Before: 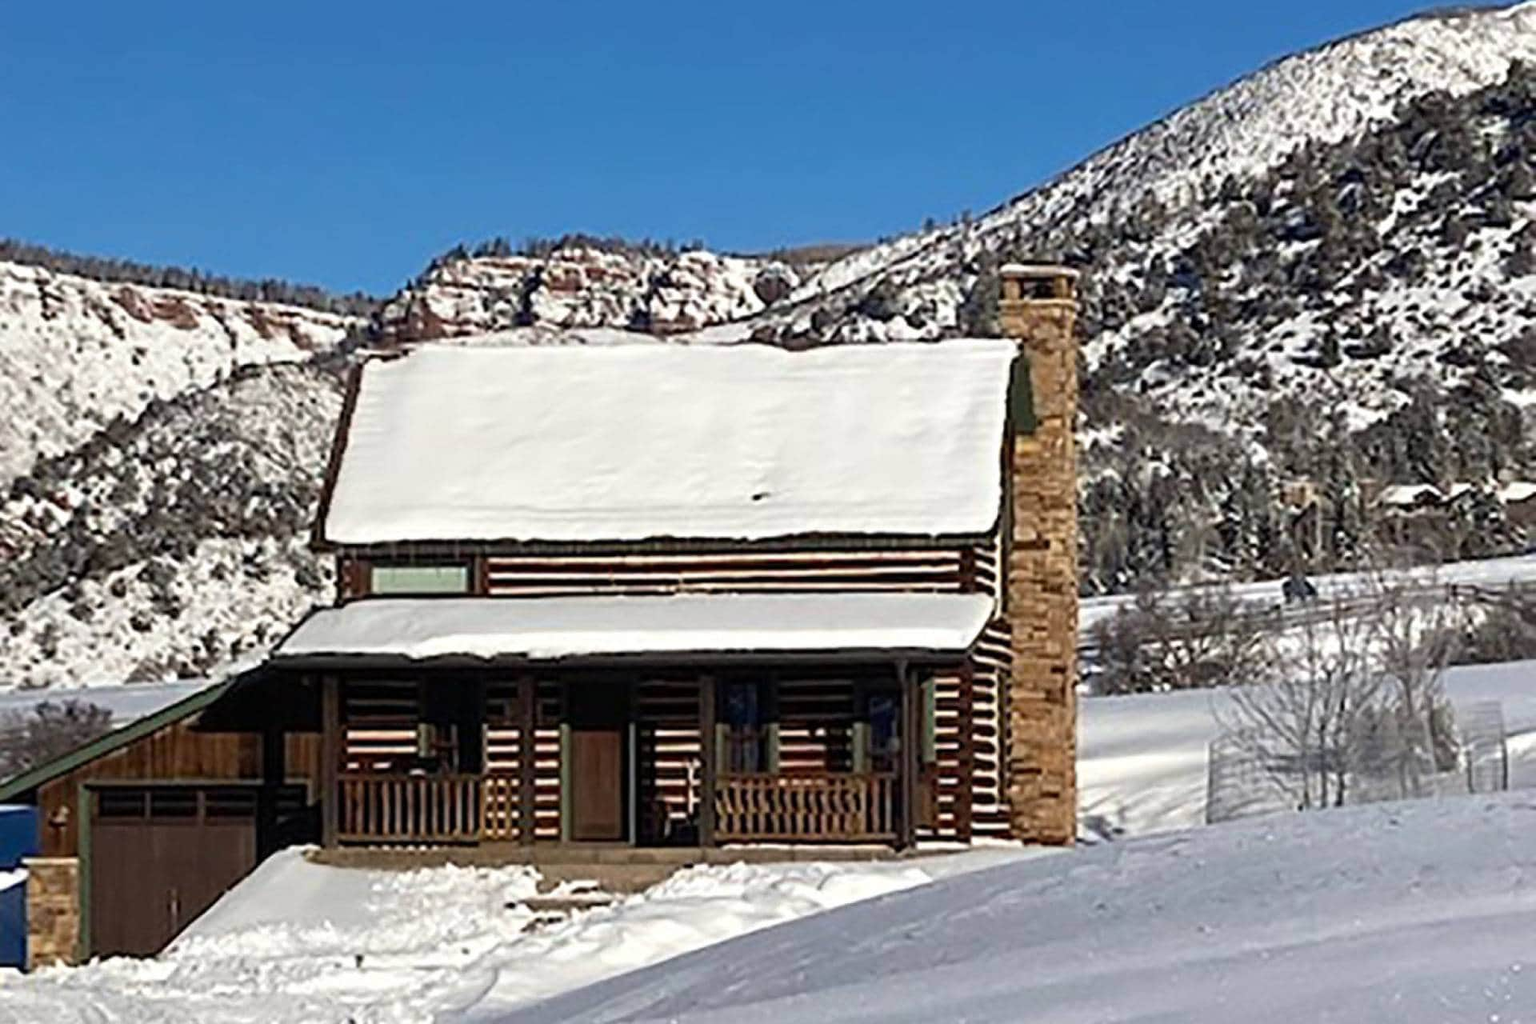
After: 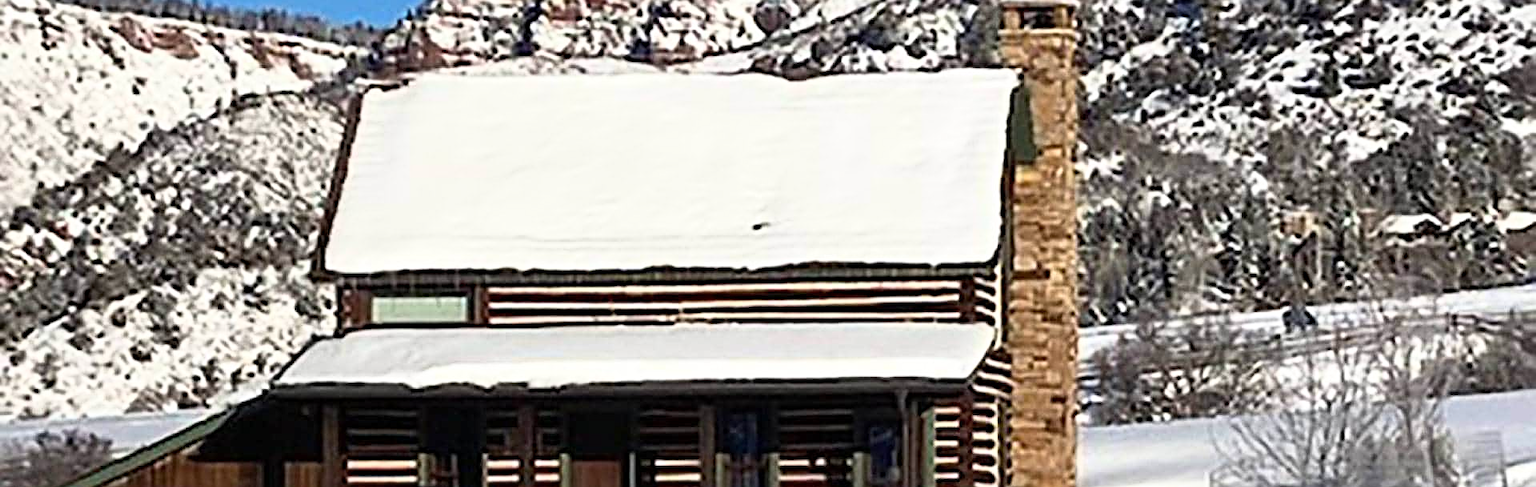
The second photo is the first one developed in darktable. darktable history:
base curve: curves: ch0 [(0, 0) (0.688, 0.865) (1, 1)]
crop and rotate: top 26.453%, bottom 25.954%
sharpen: on, module defaults
